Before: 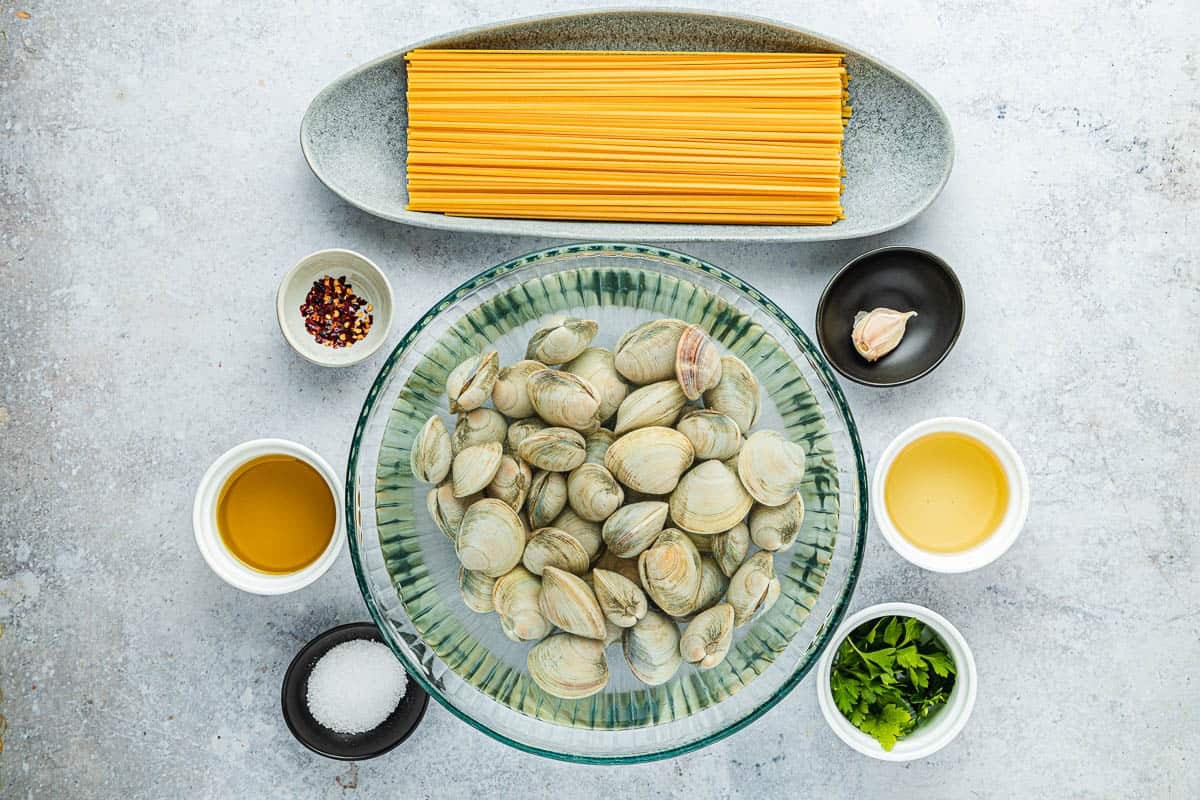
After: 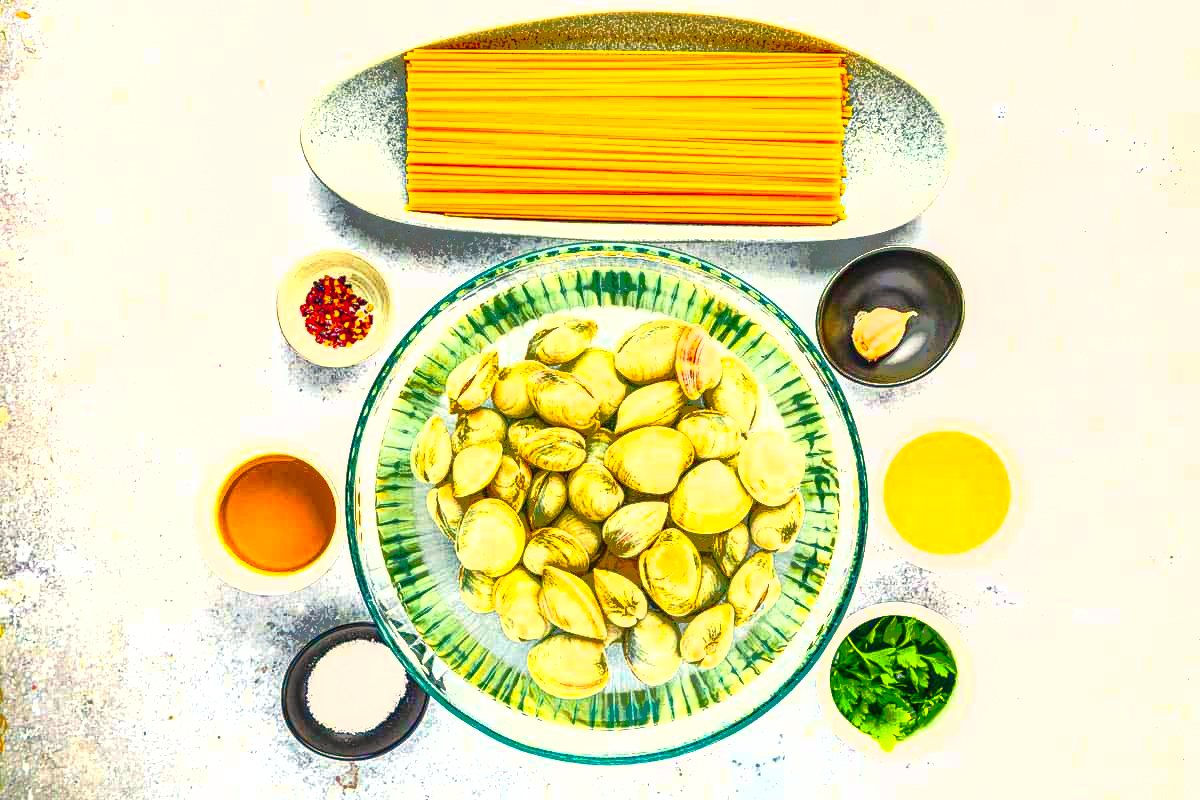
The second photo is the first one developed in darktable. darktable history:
shadows and highlights: highlights -60.01, highlights color adjustment 0.692%
contrast brightness saturation: contrast 0.265, brightness 0.01, saturation 0.878
local contrast: on, module defaults
tone curve: curves: ch0 [(0, 0.003) (0.211, 0.174) (0.482, 0.519) (0.843, 0.821) (0.992, 0.971)]; ch1 [(0, 0) (0.276, 0.206) (0.393, 0.364) (0.482, 0.477) (0.506, 0.5) (0.523, 0.523) (0.572, 0.592) (0.695, 0.767) (1, 1)]; ch2 [(0, 0) (0.438, 0.456) (0.498, 0.497) (0.536, 0.527) (0.562, 0.584) (0.619, 0.602) (0.698, 0.698) (1, 1)], preserve colors none
color balance rgb: highlights gain › chroma 2.93%, highlights gain › hue 61.47°, perceptual saturation grading › global saturation 29.439%, global vibrance 21.99%
exposure: black level correction 0, exposure 1.391 EV, compensate highlight preservation false
color zones: curves: ch0 [(0, 0.5) (0.143, 0.5) (0.286, 0.5) (0.429, 0.5) (0.571, 0.5) (0.714, 0.476) (0.857, 0.5) (1, 0.5)]; ch2 [(0, 0.5) (0.143, 0.5) (0.286, 0.5) (0.429, 0.5) (0.571, 0.5) (0.714, 0.487) (0.857, 0.5) (1, 0.5)], mix 28.23%
